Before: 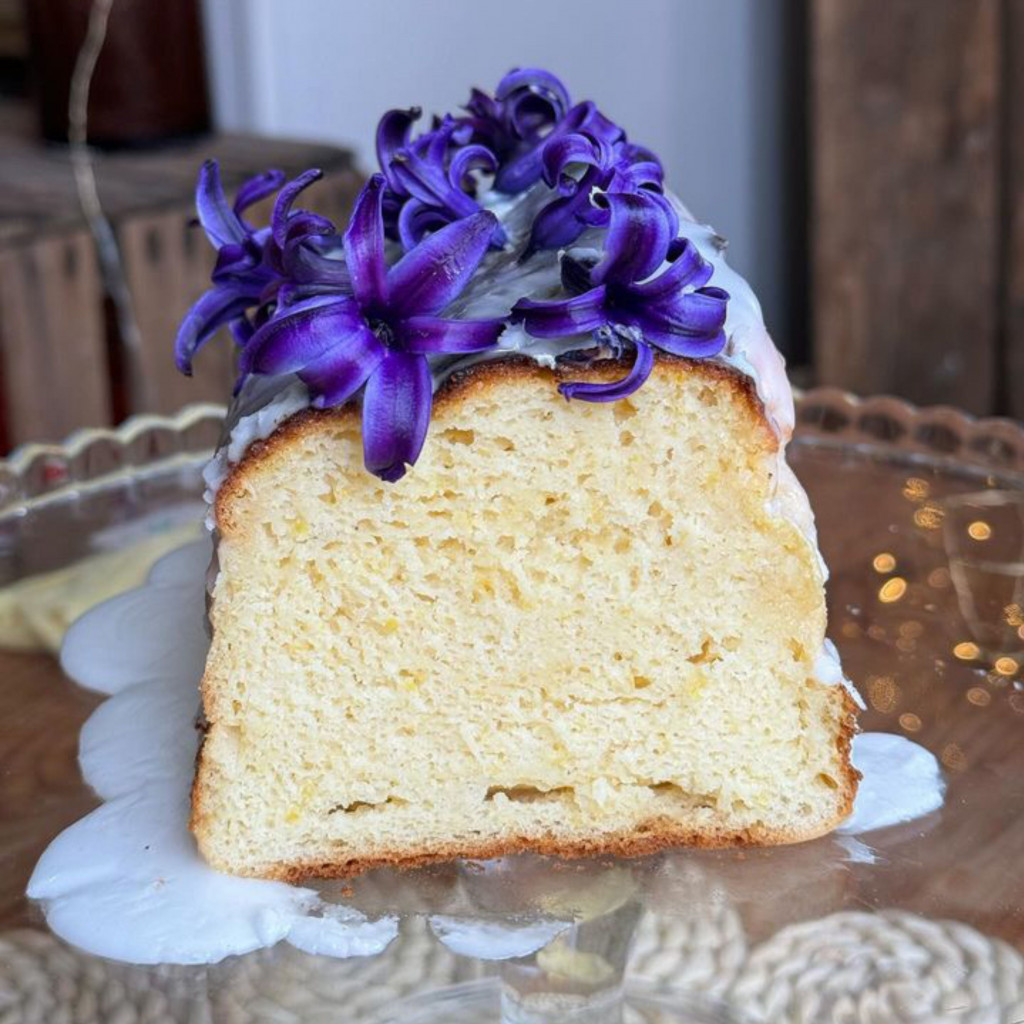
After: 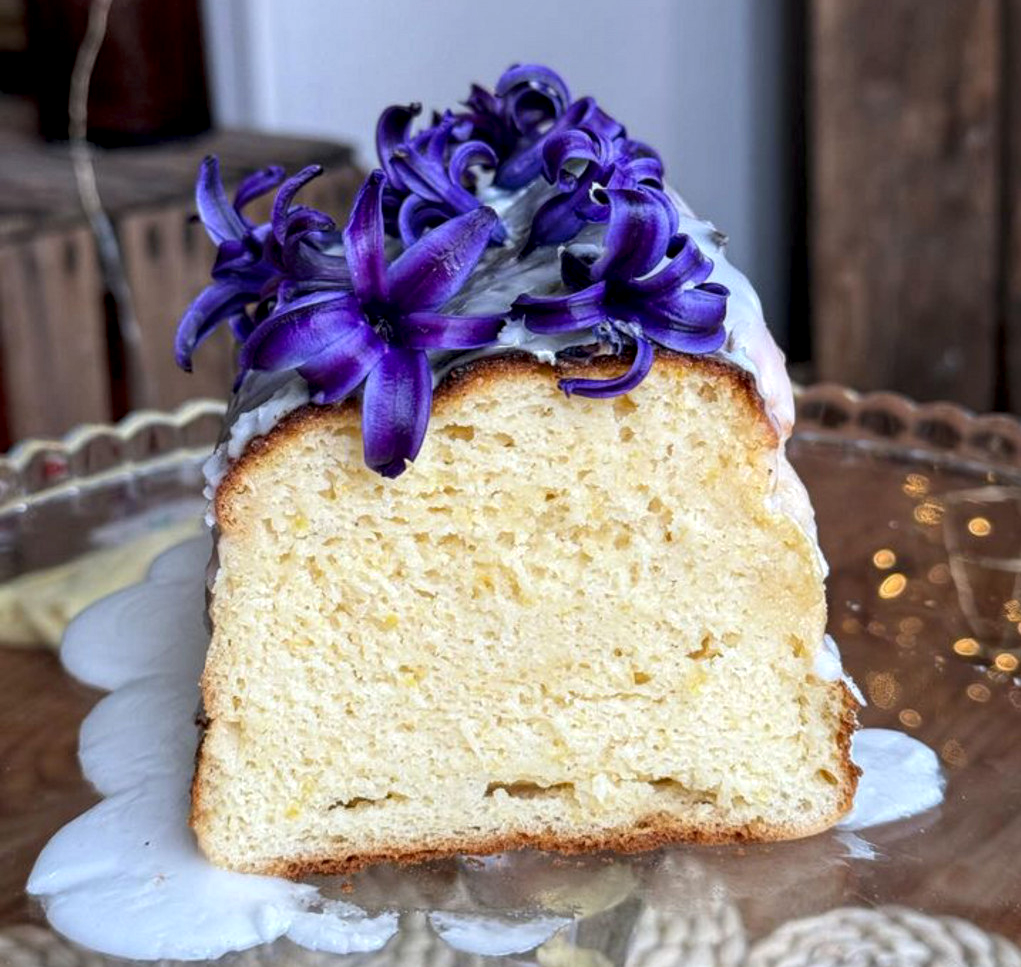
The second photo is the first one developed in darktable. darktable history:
crop: top 0.448%, right 0.264%, bottom 5.045%
local contrast: highlights 123%, shadows 126%, detail 140%, midtone range 0.254
